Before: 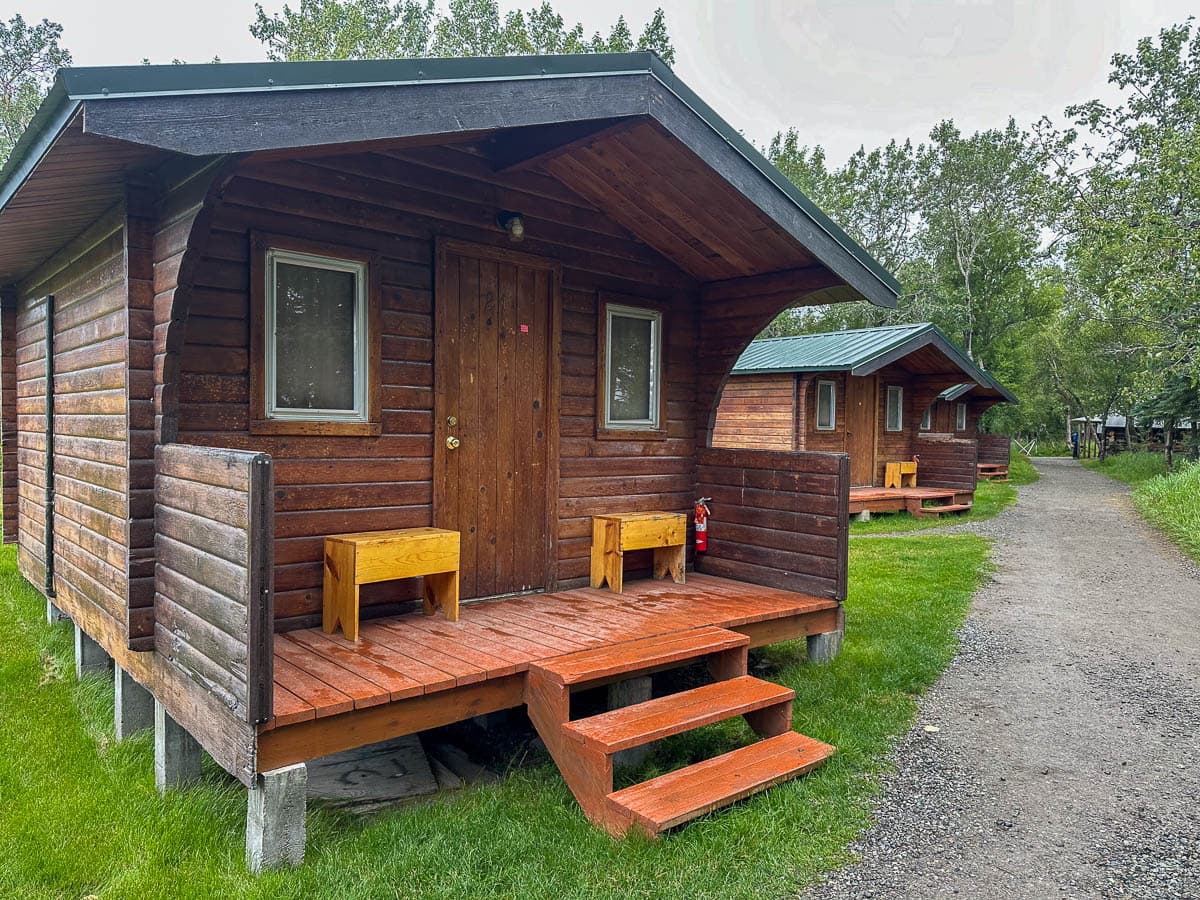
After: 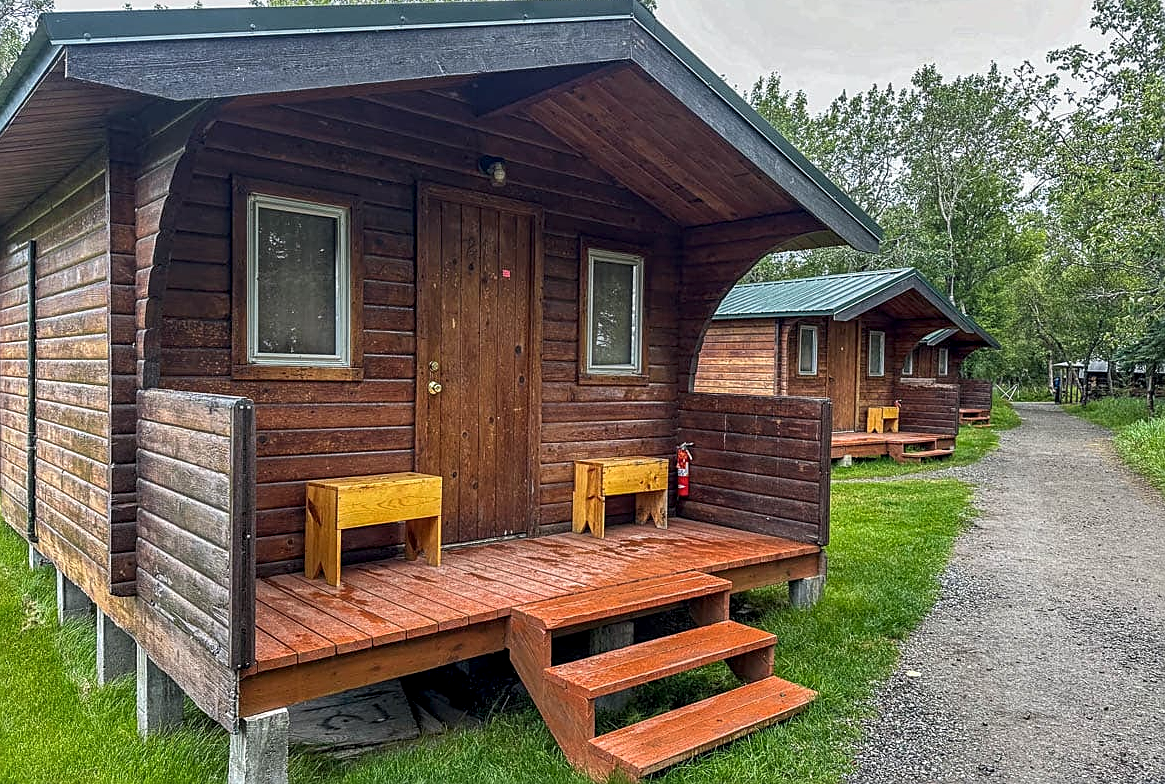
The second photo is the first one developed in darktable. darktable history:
local contrast: detail 130%
sharpen: on, module defaults
crop: left 1.507%, top 6.147%, right 1.379%, bottom 6.637%
white balance: red 1, blue 1
